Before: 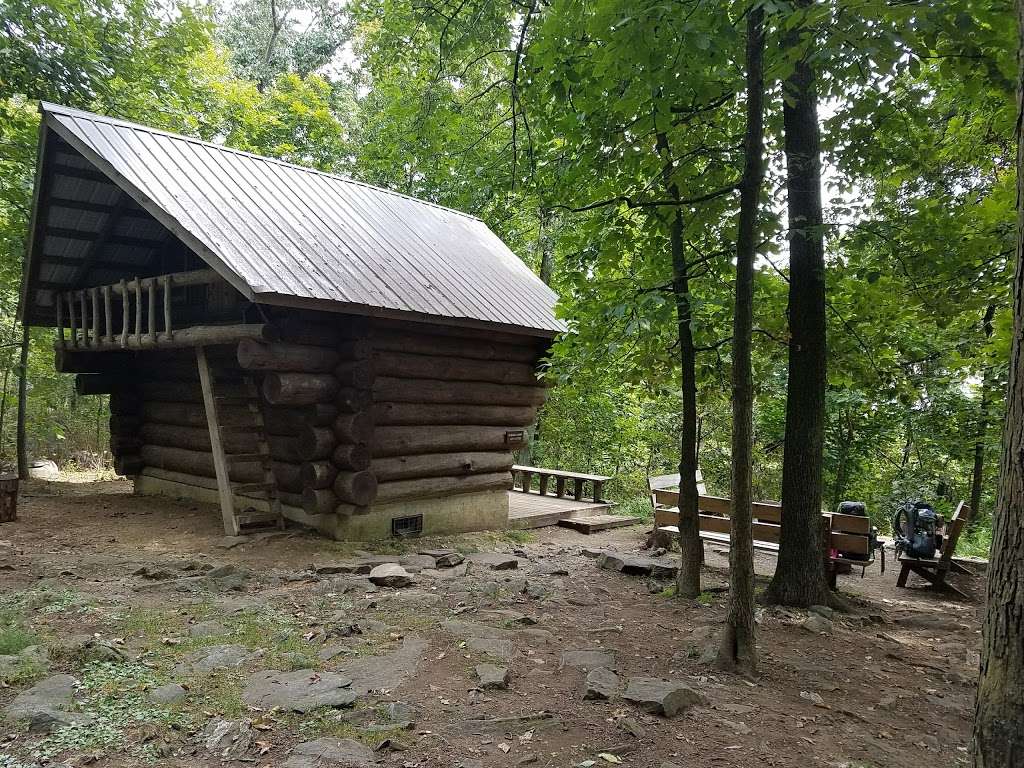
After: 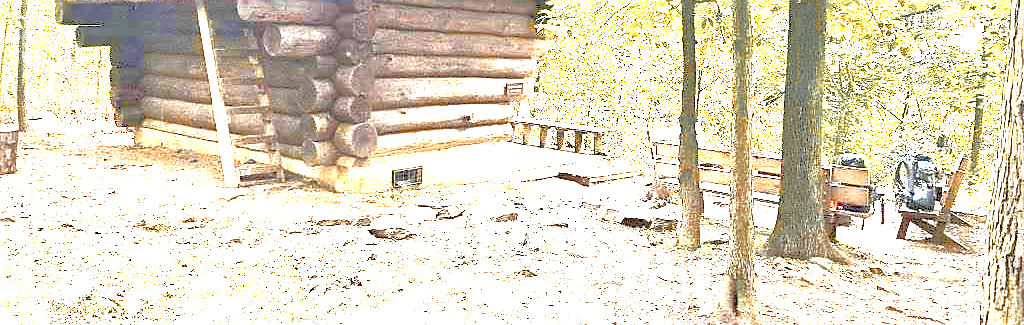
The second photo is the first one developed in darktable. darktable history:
exposure: black level correction 0, exposure 4.05 EV, compensate highlight preservation false
crop: top 45.404%, bottom 12.179%
tone equalizer: -7 EV 0.159 EV, -6 EV 0.632 EV, -5 EV 1.18 EV, -4 EV 1.31 EV, -3 EV 1.12 EV, -2 EV 0.6 EV, -1 EV 0.145 EV
sharpen: radius 1.832, amount 0.394, threshold 1.737
contrast brightness saturation: saturation -0.069
color zones: curves: ch0 [(0.009, 0.528) (0.136, 0.6) (0.255, 0.586) (0.39, 0.528) (0.522, 0.584) (0.686, 0.736) (0.849, 0.561)]; ch1 [(0.045, 0.781) (0.14, 0.416) (0.257, 0.695) (0.442, 0.032) (0.738, 0.338) (0.818, 0.632) (0.891, 0.741) (1, 0.704)]; ch2 [(0, 0.667) (0.141, 0.52) (0.26, 0.37) (0.474, 0.432) (0.743, 0.286)]
levels: levels [0, 0.474, 0.947]
